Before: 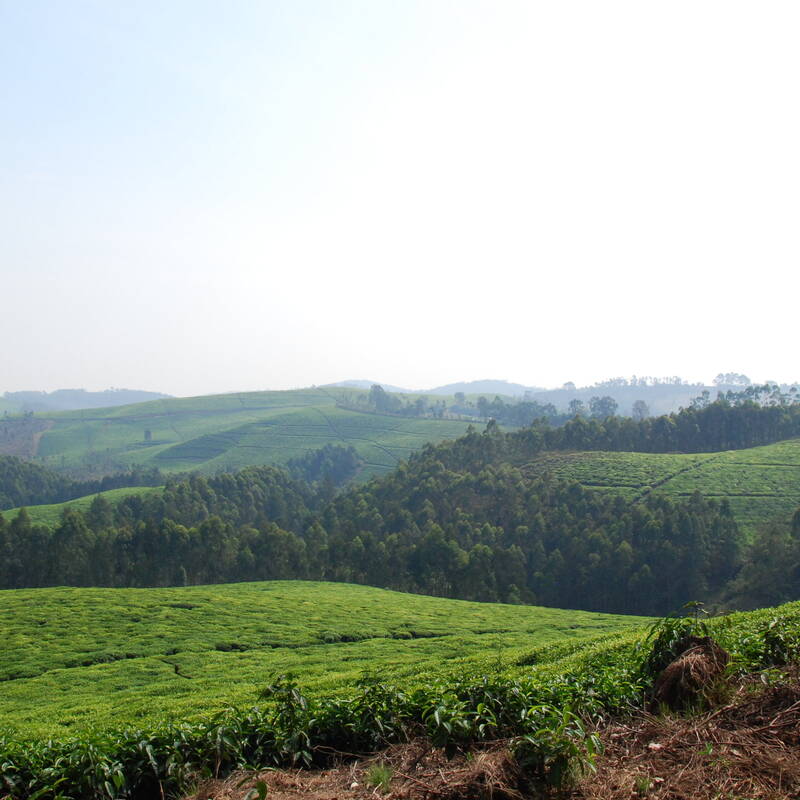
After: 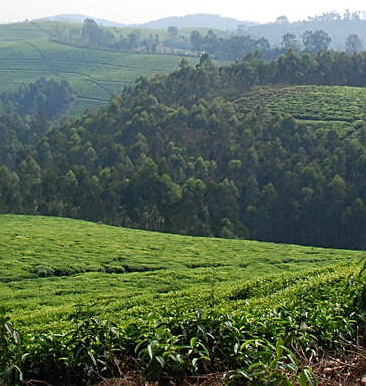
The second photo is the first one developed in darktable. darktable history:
sharpen: on, module defaults
crop: left 35.976%, top 45.819%, right 18.162%, bottom 5.807%
